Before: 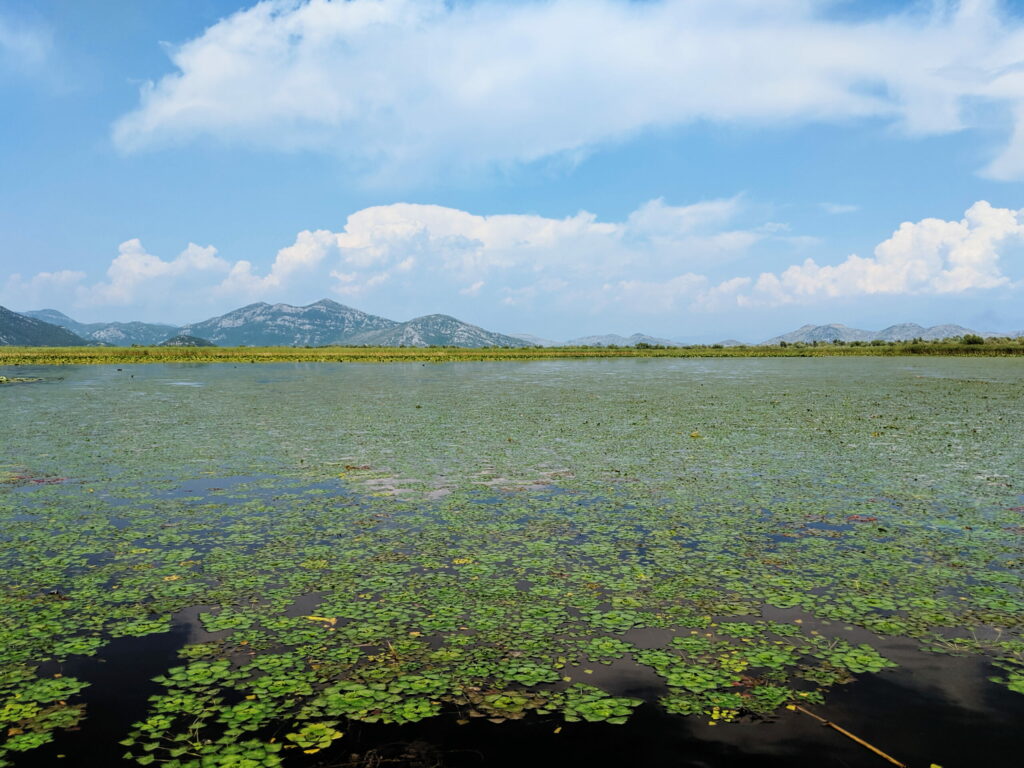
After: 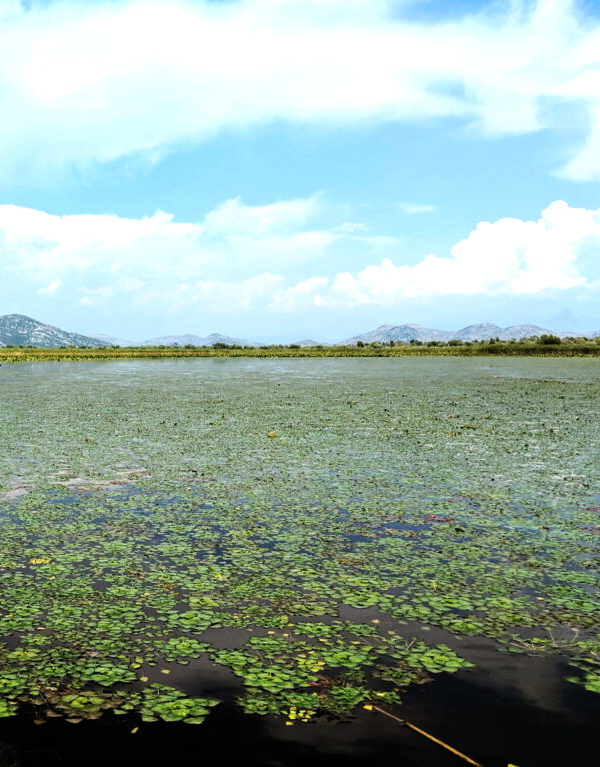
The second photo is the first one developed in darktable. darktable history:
crop: left 41.402%
tone equalizer: -8 EV -0.75 EV, -7 EV -0.7 EV, -6 EV -0.6 EV, -5 EV -0.4 EV, -3 EV 0.4 EV, -2 EV 0.6 EV, -1 EV 0.7 EV, +0 EV 0.75 EV, edges refinement/feathering 500, mask exposure compensation -1.57 EV, preserve details no
